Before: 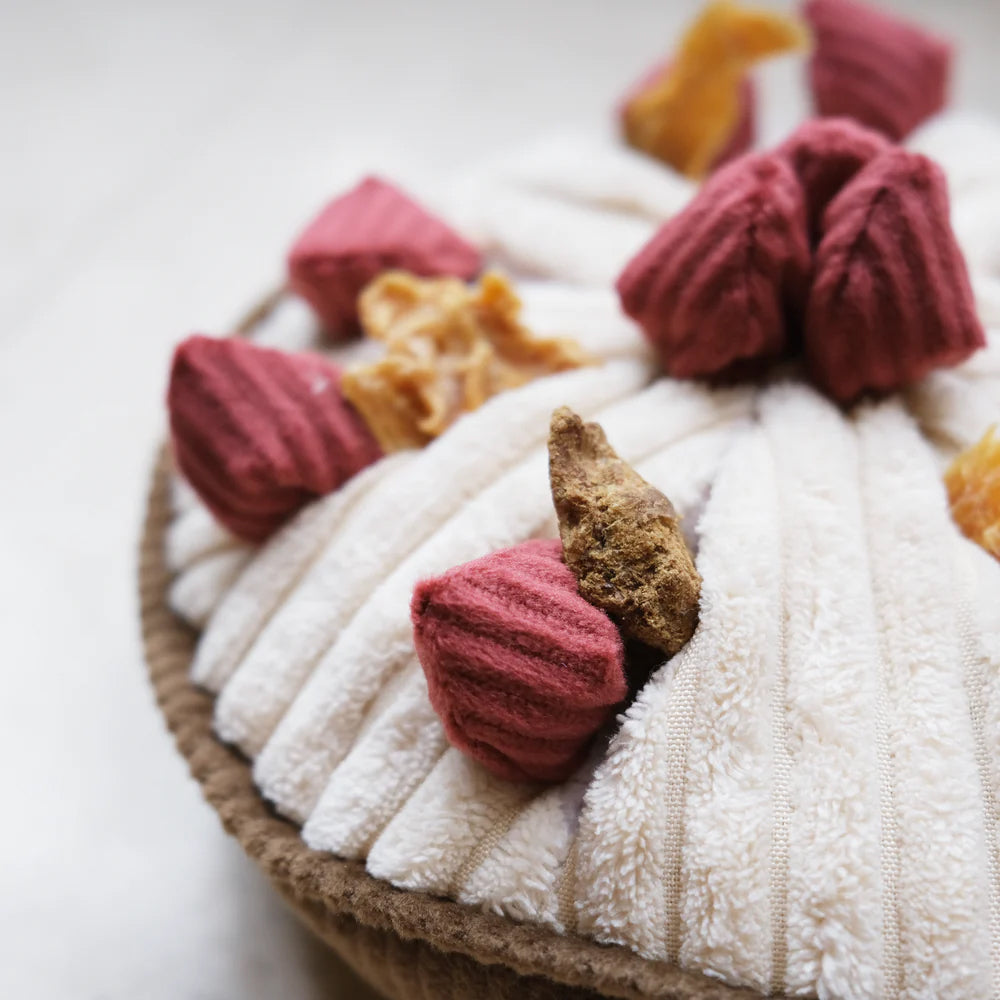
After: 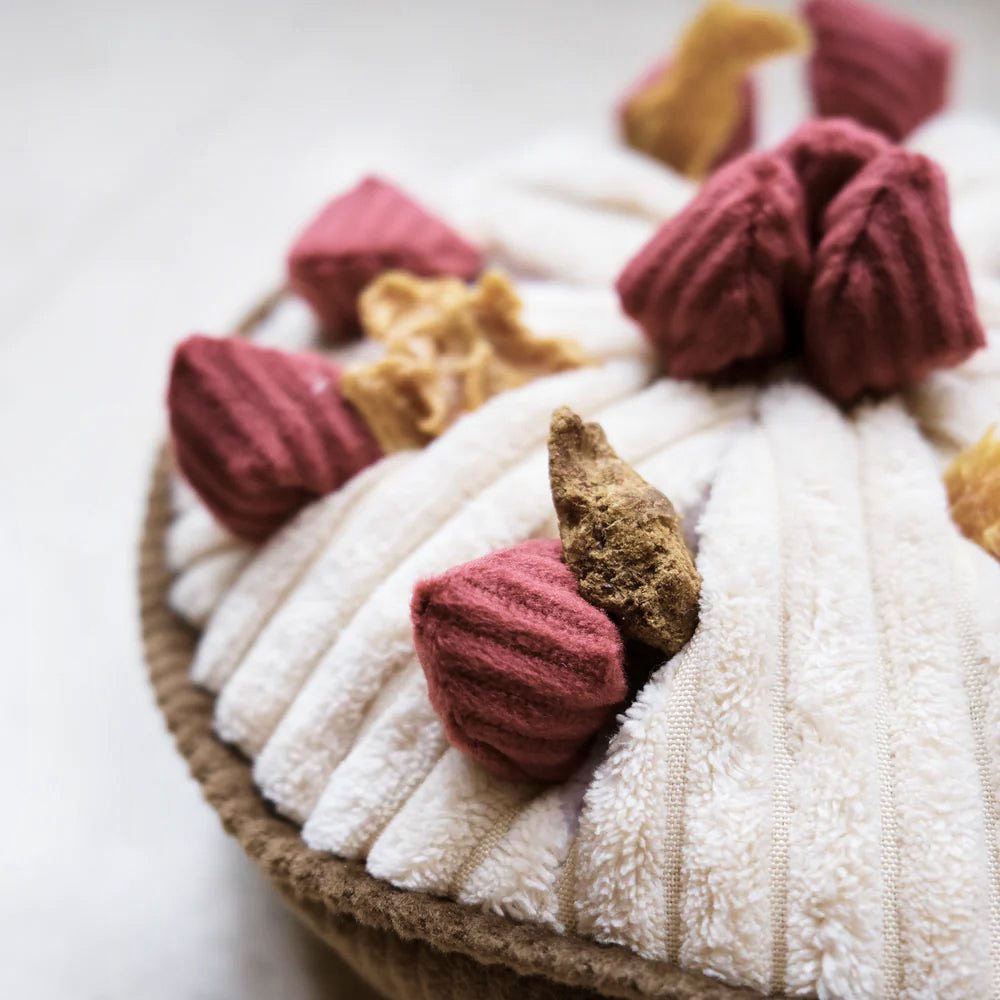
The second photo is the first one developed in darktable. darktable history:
local contrast: mode bilateral grid, contrast 20, coarseness 50, detail 120%, midtone range 0.2
velvia: strength 50%
contrast brightness saturation: contrast 0.1, saturation -0.3
